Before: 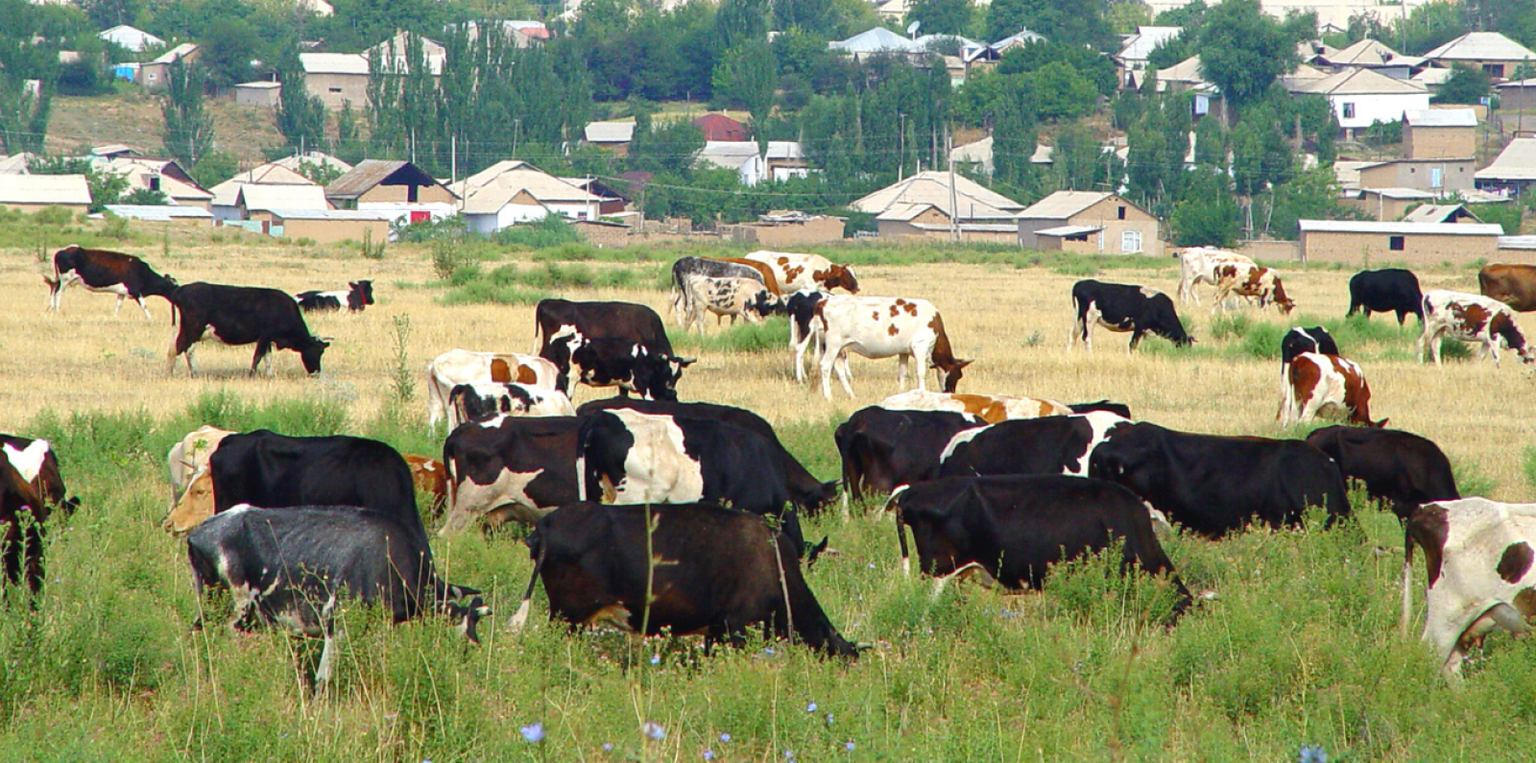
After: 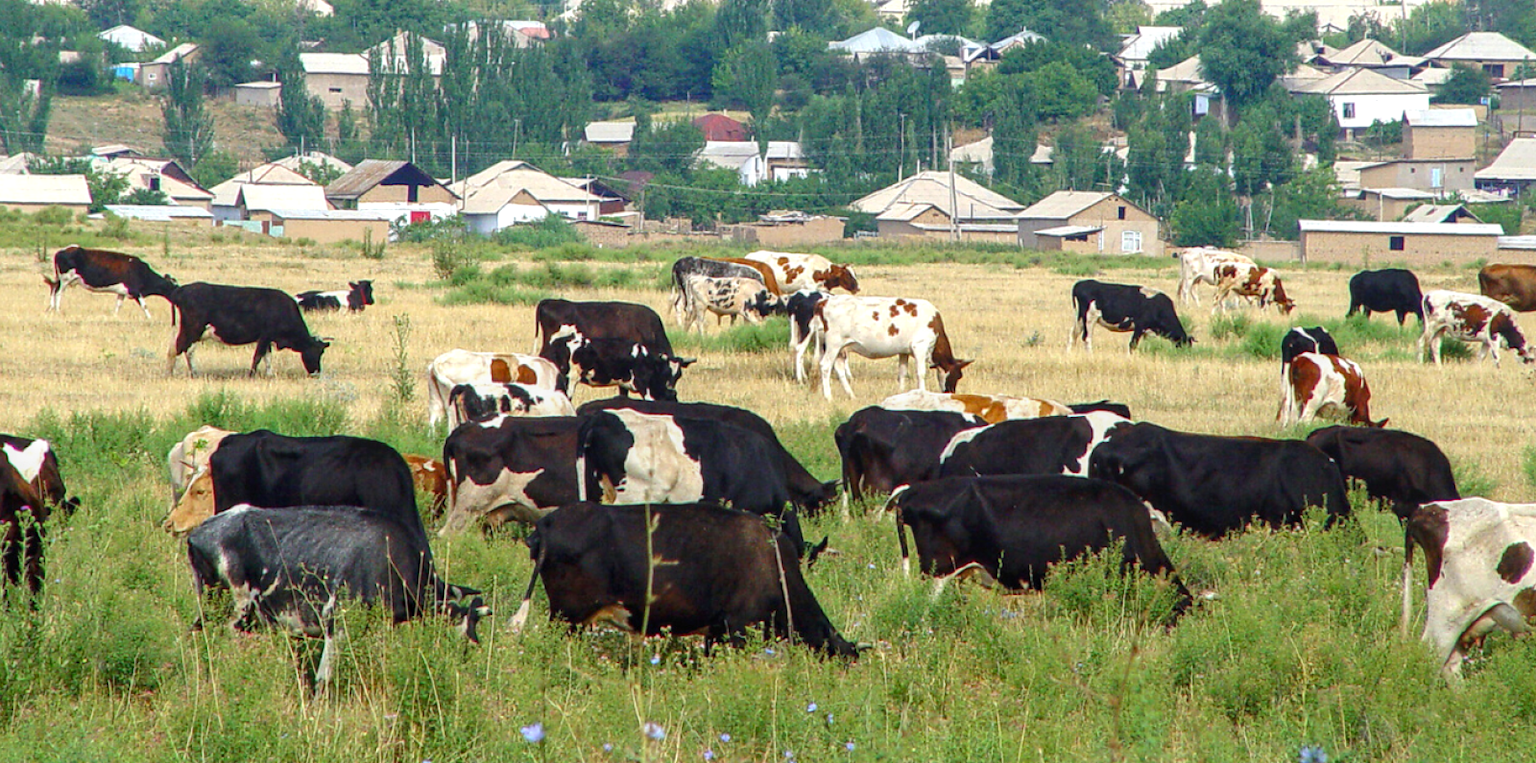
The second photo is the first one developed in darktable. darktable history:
white balance: emerald 1
local contrast: on, module defaults
